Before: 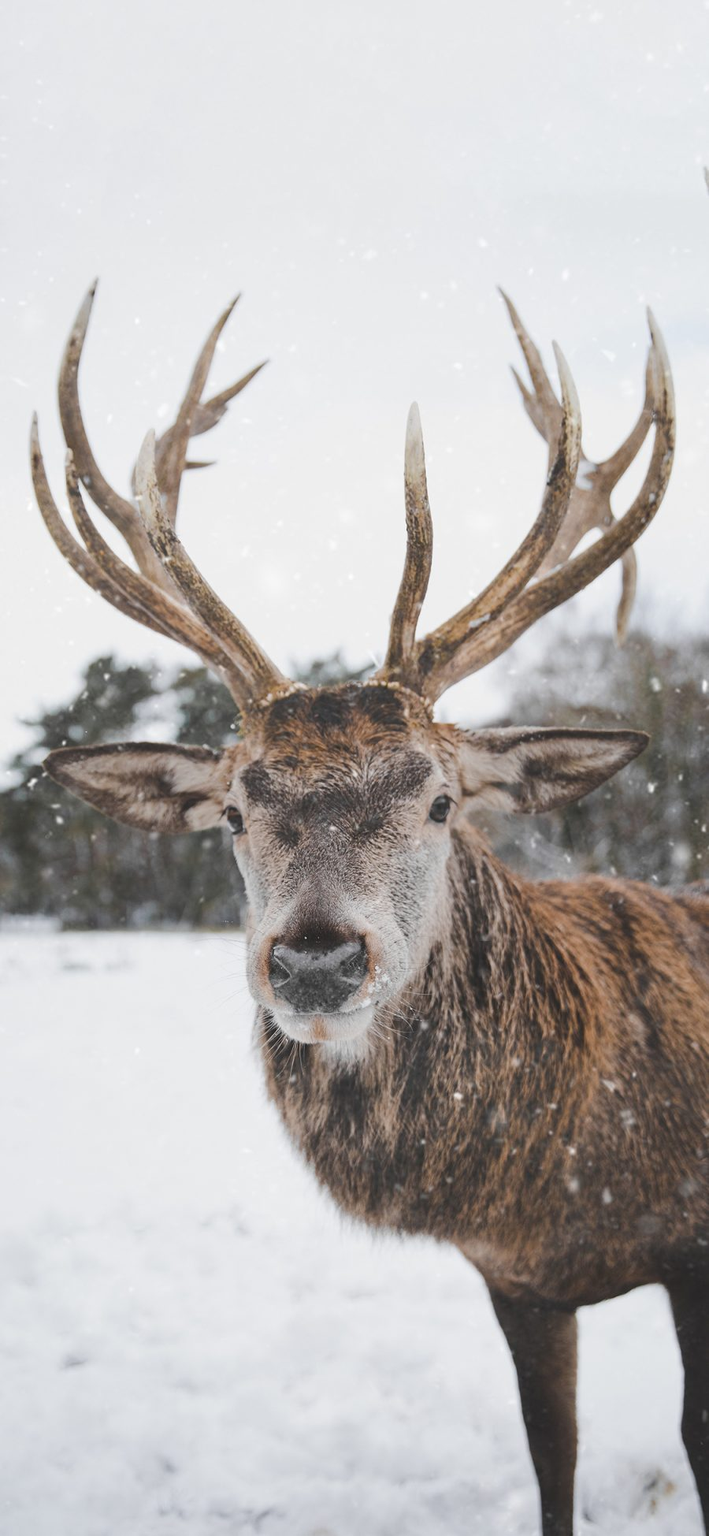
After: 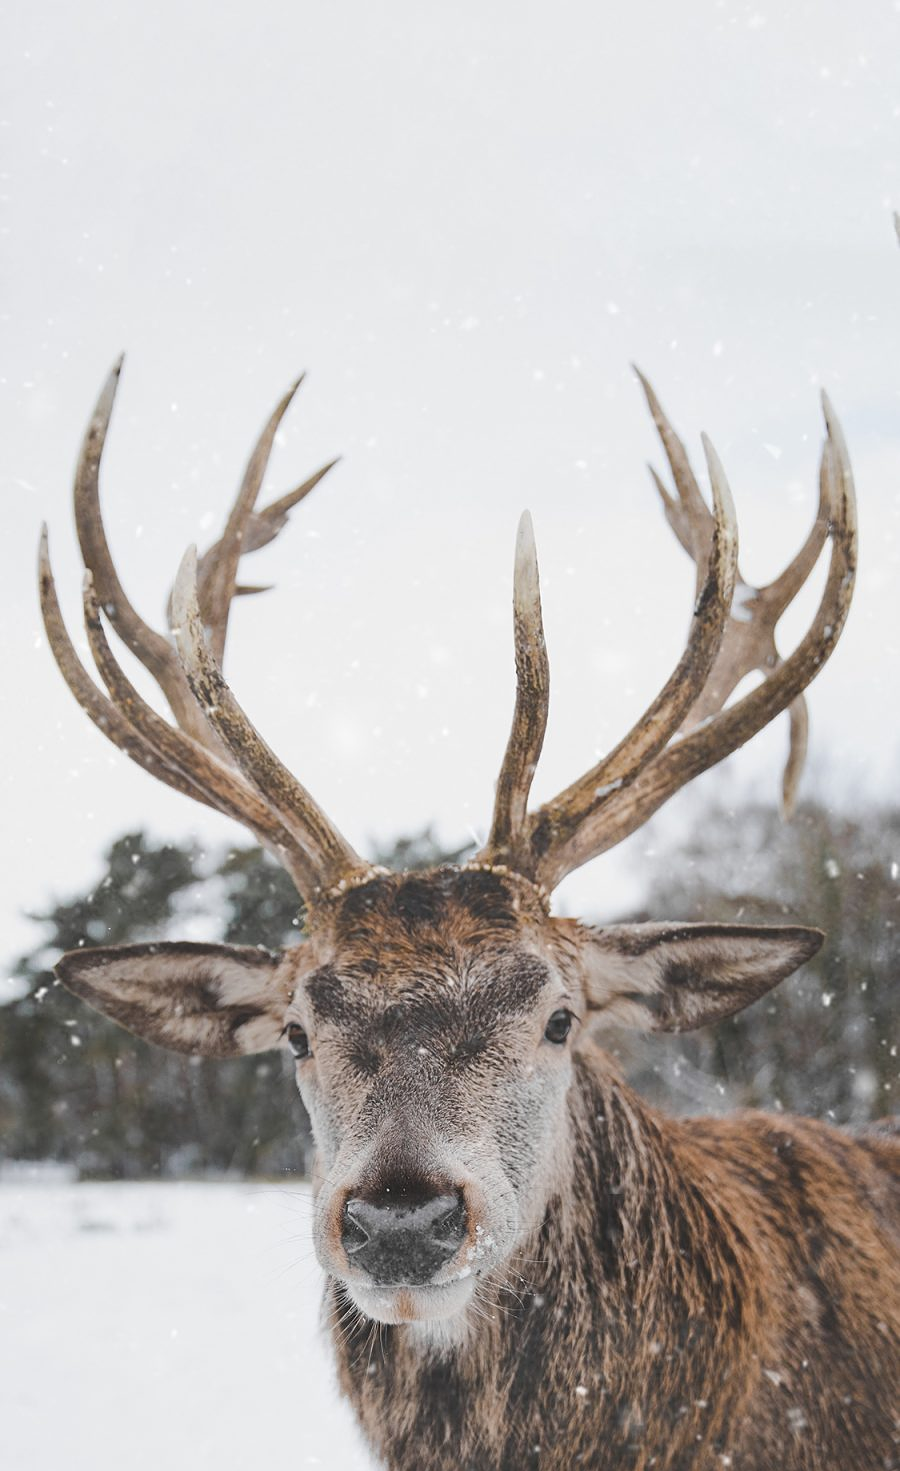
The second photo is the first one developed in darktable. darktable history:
crop: bottom 24.507%
sharpen: radius 1.232, amount 0.29, threshold 0.192
